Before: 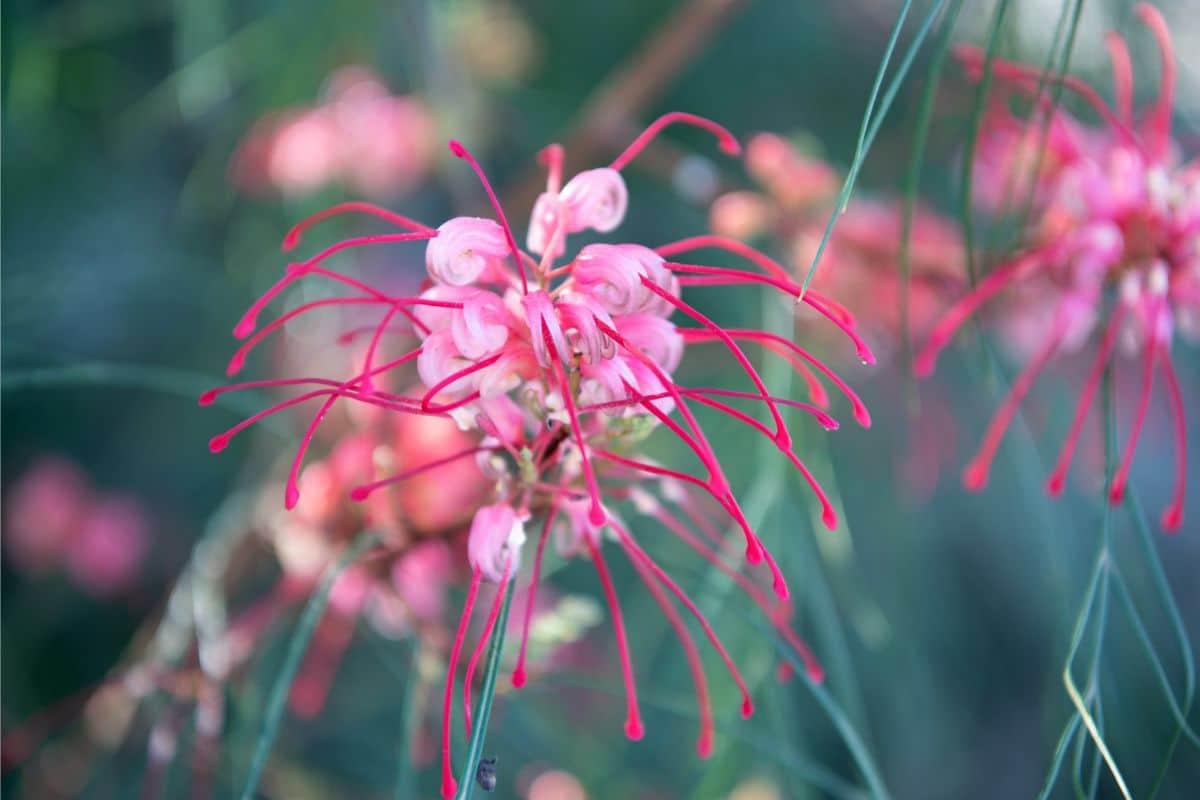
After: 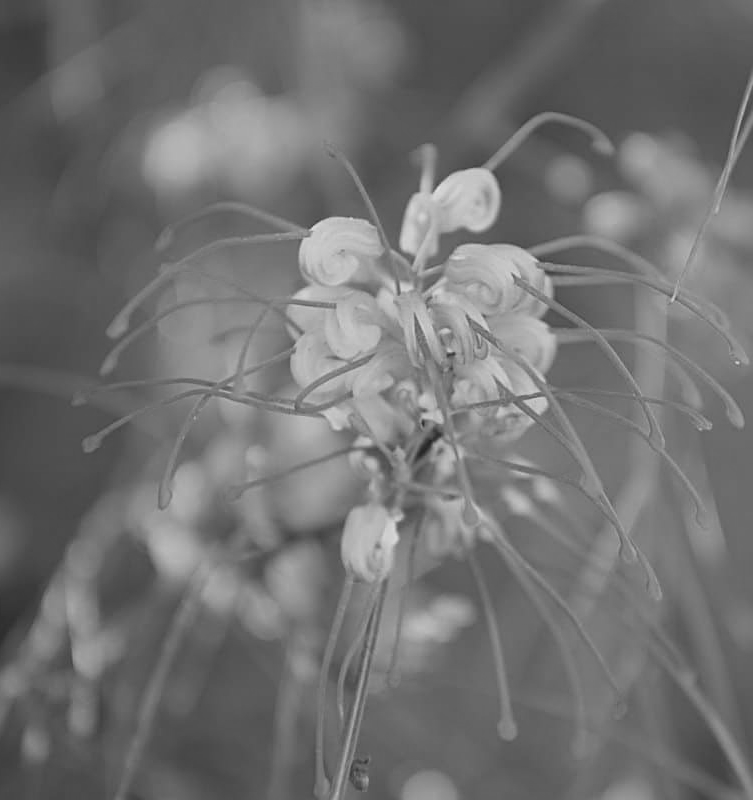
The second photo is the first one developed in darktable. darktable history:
crop: left 10.644%, right 26.528%
local contrast: detail 69%
color calibration: output gray [0.28, 0.41, 0.31, 0], gray › normalize channels true, illuminant same as pipeline (D50), adaptation XYZ, x 0.346, y 0.359, gamut compression 0
sharpen: on, module defaults
